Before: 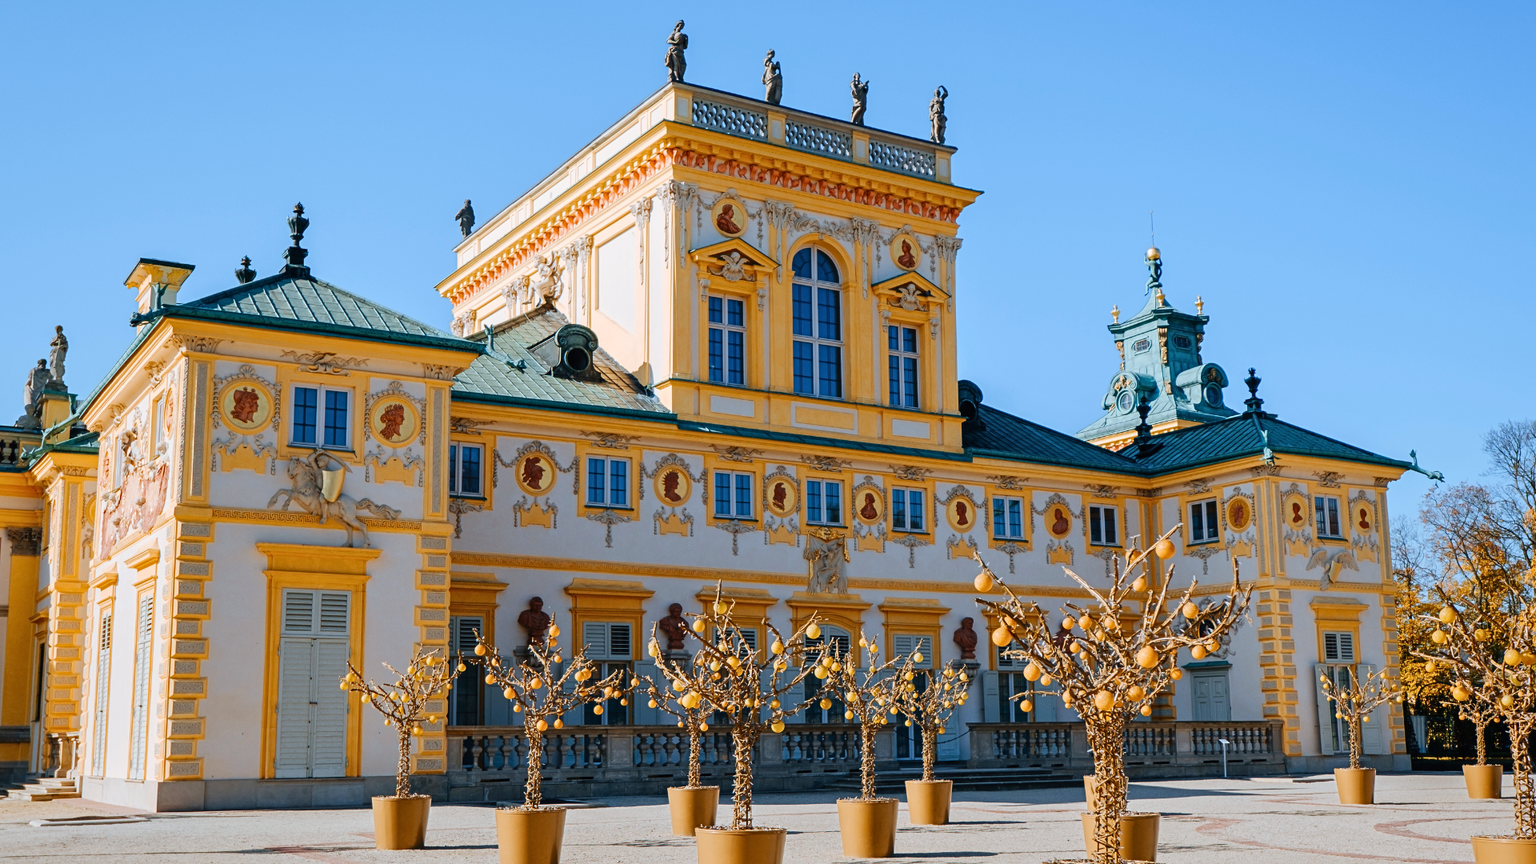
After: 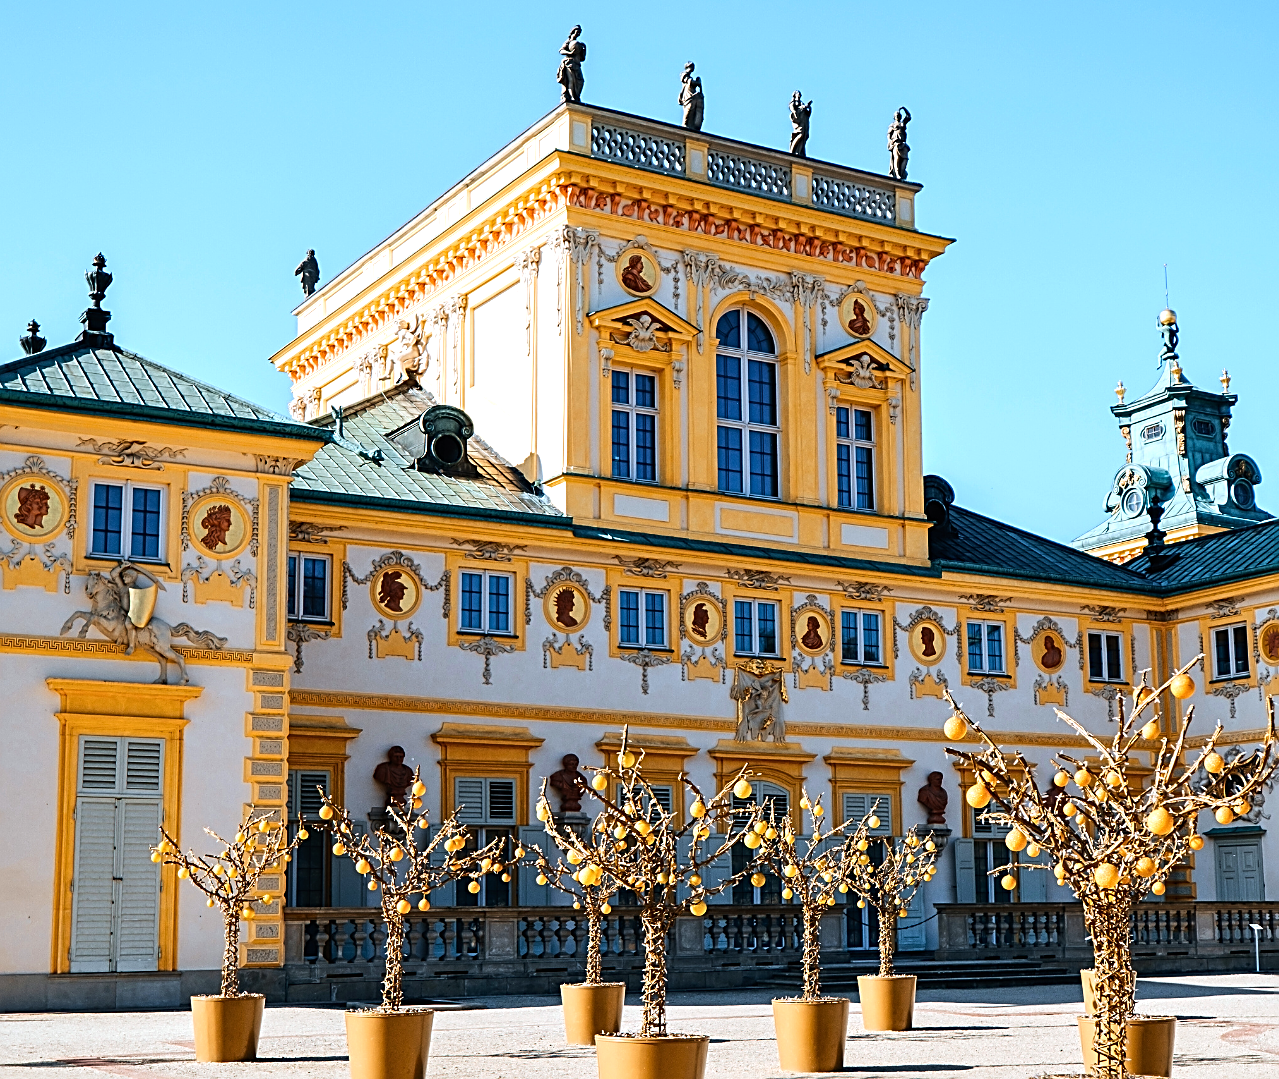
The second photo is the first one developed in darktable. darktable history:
crop and rotate: left 14.292%, right 19.041%
tone equalizer: -8 EV -0.75 EV, -7 EV -0.7 EV, -6 EV -0.6 EV, -5 EV -0.4 EV, -3 EV 0.4 EV, -2 EV 0.6 EV, -1 EV 0.7 EV, +0 EV 0.75 EV, edges refinement/feathering 500, mask exposure compensation -1.57 EV, preserve details no
sharpen: on, module defaults
